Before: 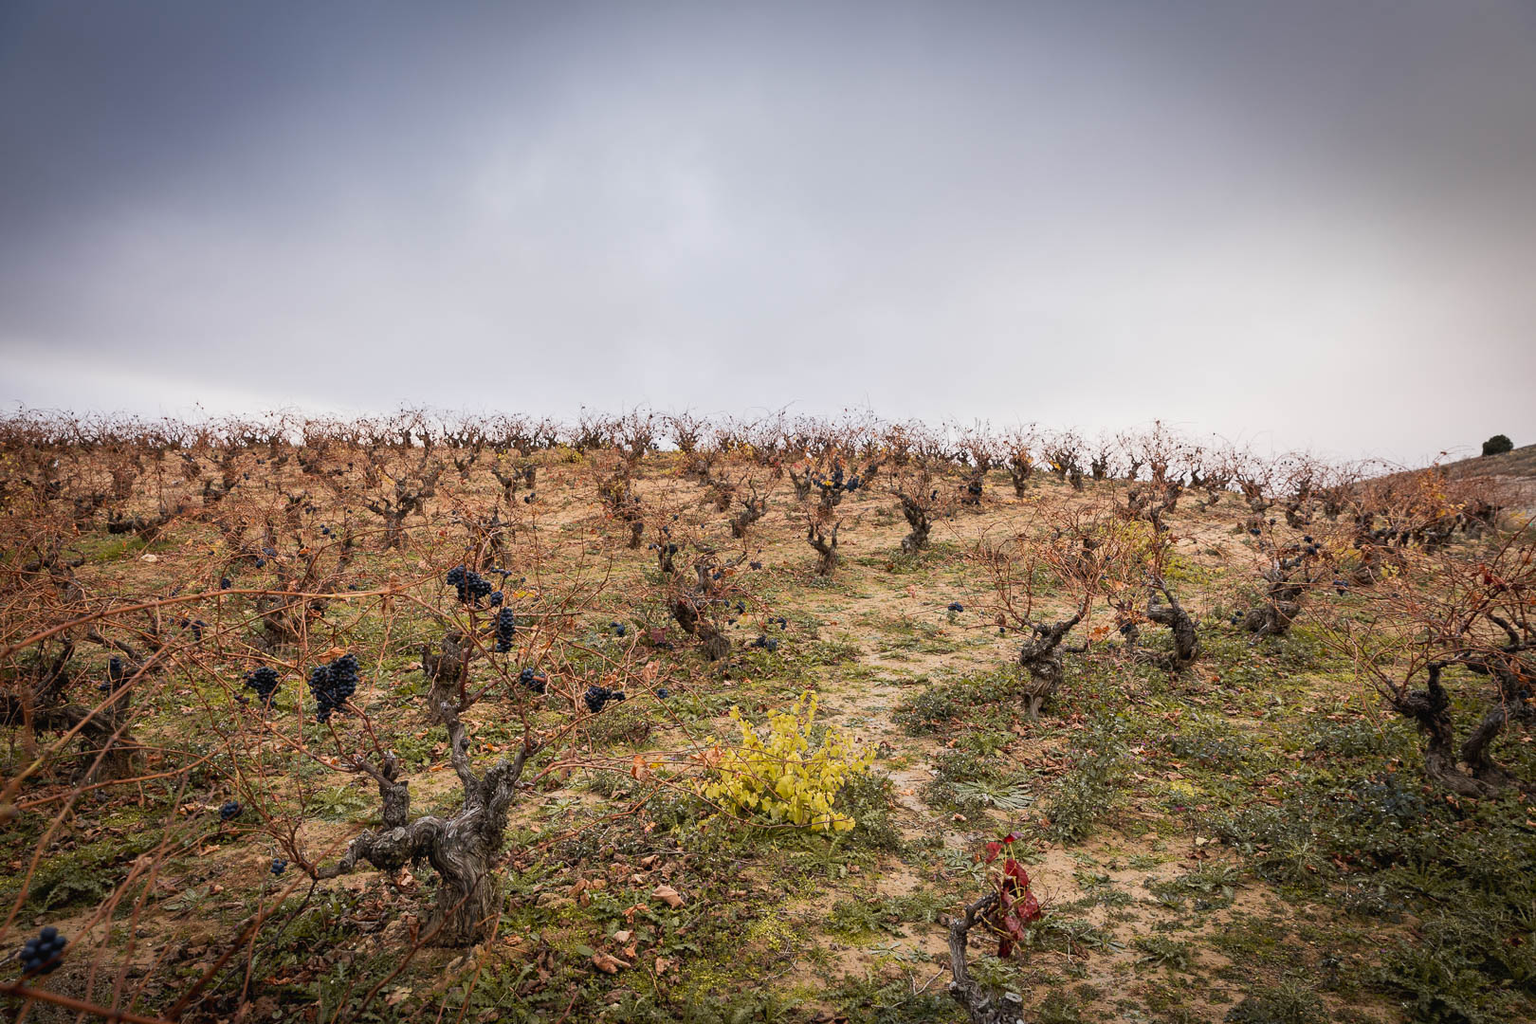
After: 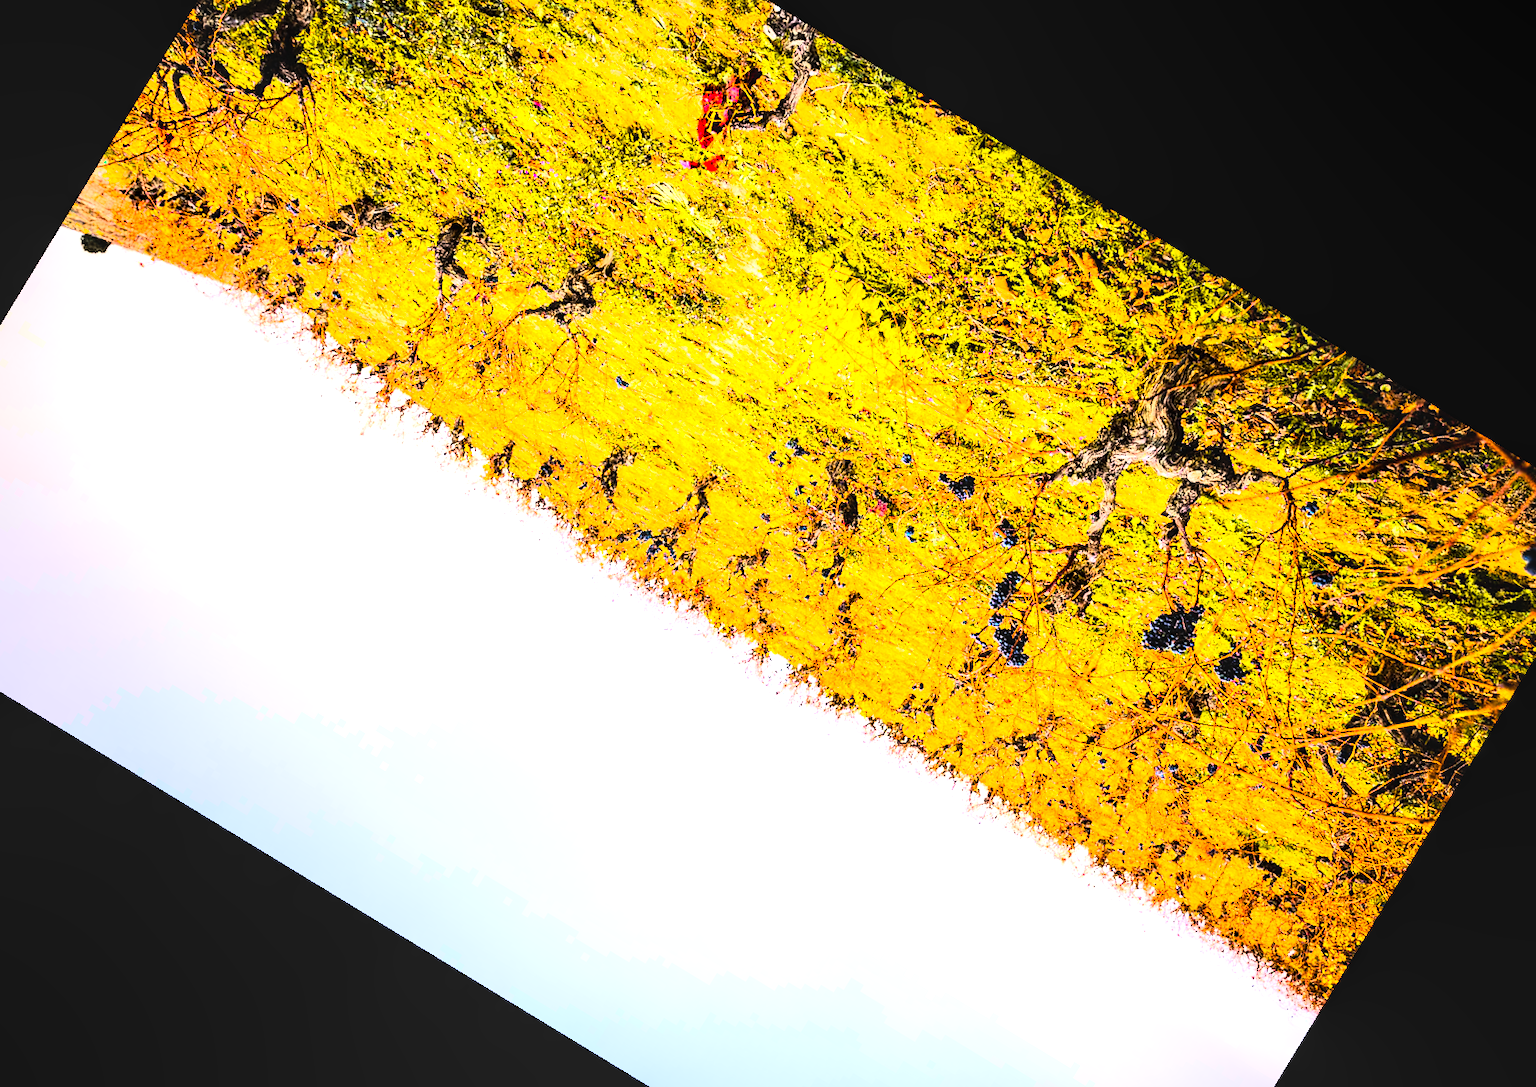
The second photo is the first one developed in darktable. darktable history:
crop and rotate: angle 148.68°, left 9.111%, top 15.603%, right 4.588%, bottom 17.041%
exposure: black level correction 0, exposure 1 EV, compensate highlight preservation false
rgb curve: curves: ch0 [(0, 0) (0.21, 0.15) (0.24, 0.21) (0.5, 0.75) (0.75, 0.96) (0.89, 0.99) (1, 1)]; ch1 [(0, 0.02) (0.21, 0.13) (0.25, 0.2) (0.5, 0.67) (0.75, 0.9) (0.89, 0.97) (1, 1)]; ch2 [(0, 0.02) (0.21, 0.13) (0.25, 0.2) (0.5, 0.67) (0.75, 0.9) (0.89, 0.97) (1, 1)], compensate middle gray true
color balance rgb: linear chroma grading › shadows -30%, linear chroma grading › global chroma 35%, perceptual saturation grading › global saturation 75%, perceptual saturation grading › shadows -30%, perceptual brilliance grading › highlights 75%, perceptual brilliance grading › shadows -30%, global vibrance 35%
local contrast: on, module defaults
levels: levels [0, 0.499, 1]
